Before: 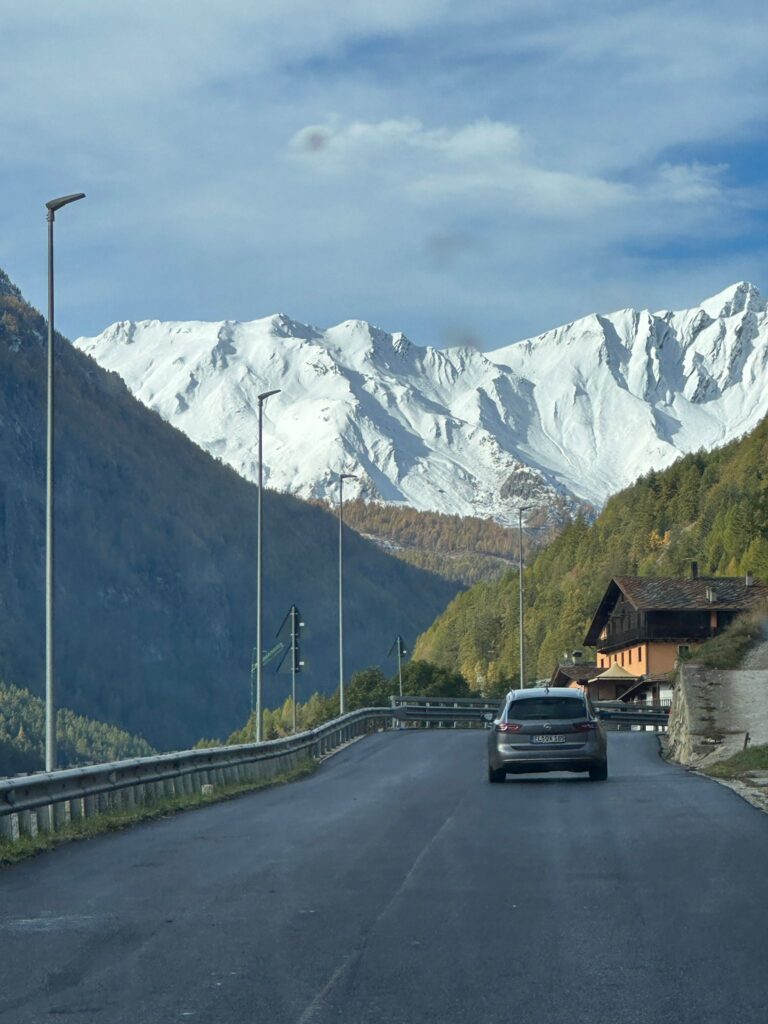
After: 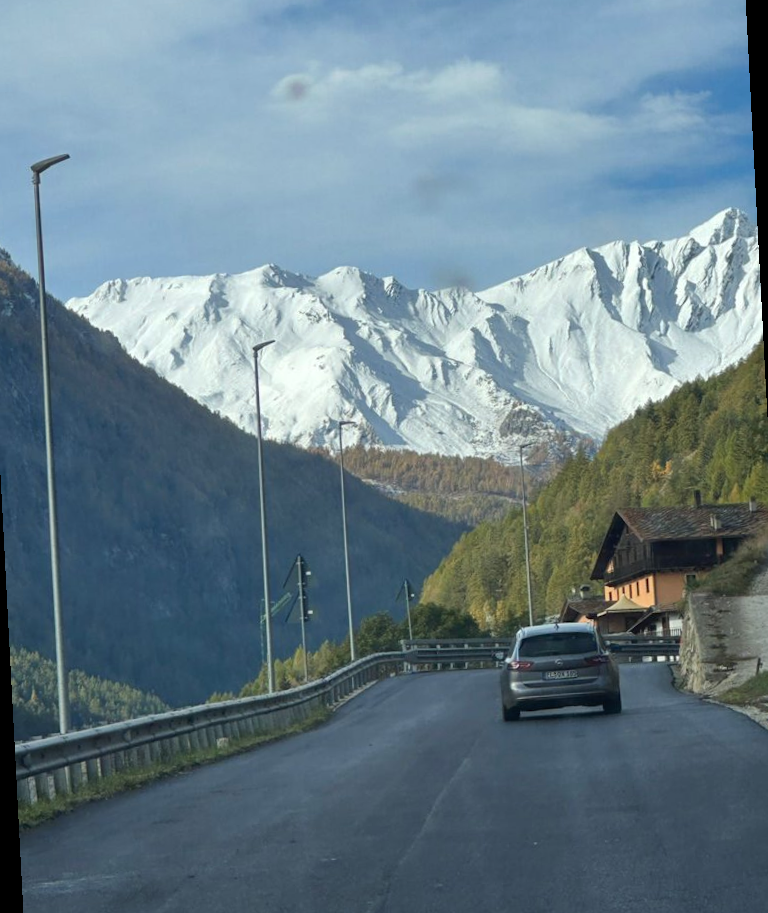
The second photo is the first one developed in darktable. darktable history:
tone curve: curves: ch0 [(0, 0) (0.003, 0.022) (0.011, 0.027) (0.025, 0.038) (0.044, 0.056) (0.069, 0.081) (0.1, 0.11) (0.136, 0.145) (0.177, 0.185) (0.224, 0.229) (0.277, 0.278) (0.335, 0.335) (0.399, 0.399) (0.468, 0.468) (0.543, 0.543) (0.623, 0.623) (0.709, 0.705) (0.801, 0.793) (0.898, 0.887) (1, 1)], preserve colors none
rotate and perspective: rotation -3°, crop left 0.031, crop right 0.968, crop top 0.07, crop bottom 0.93
